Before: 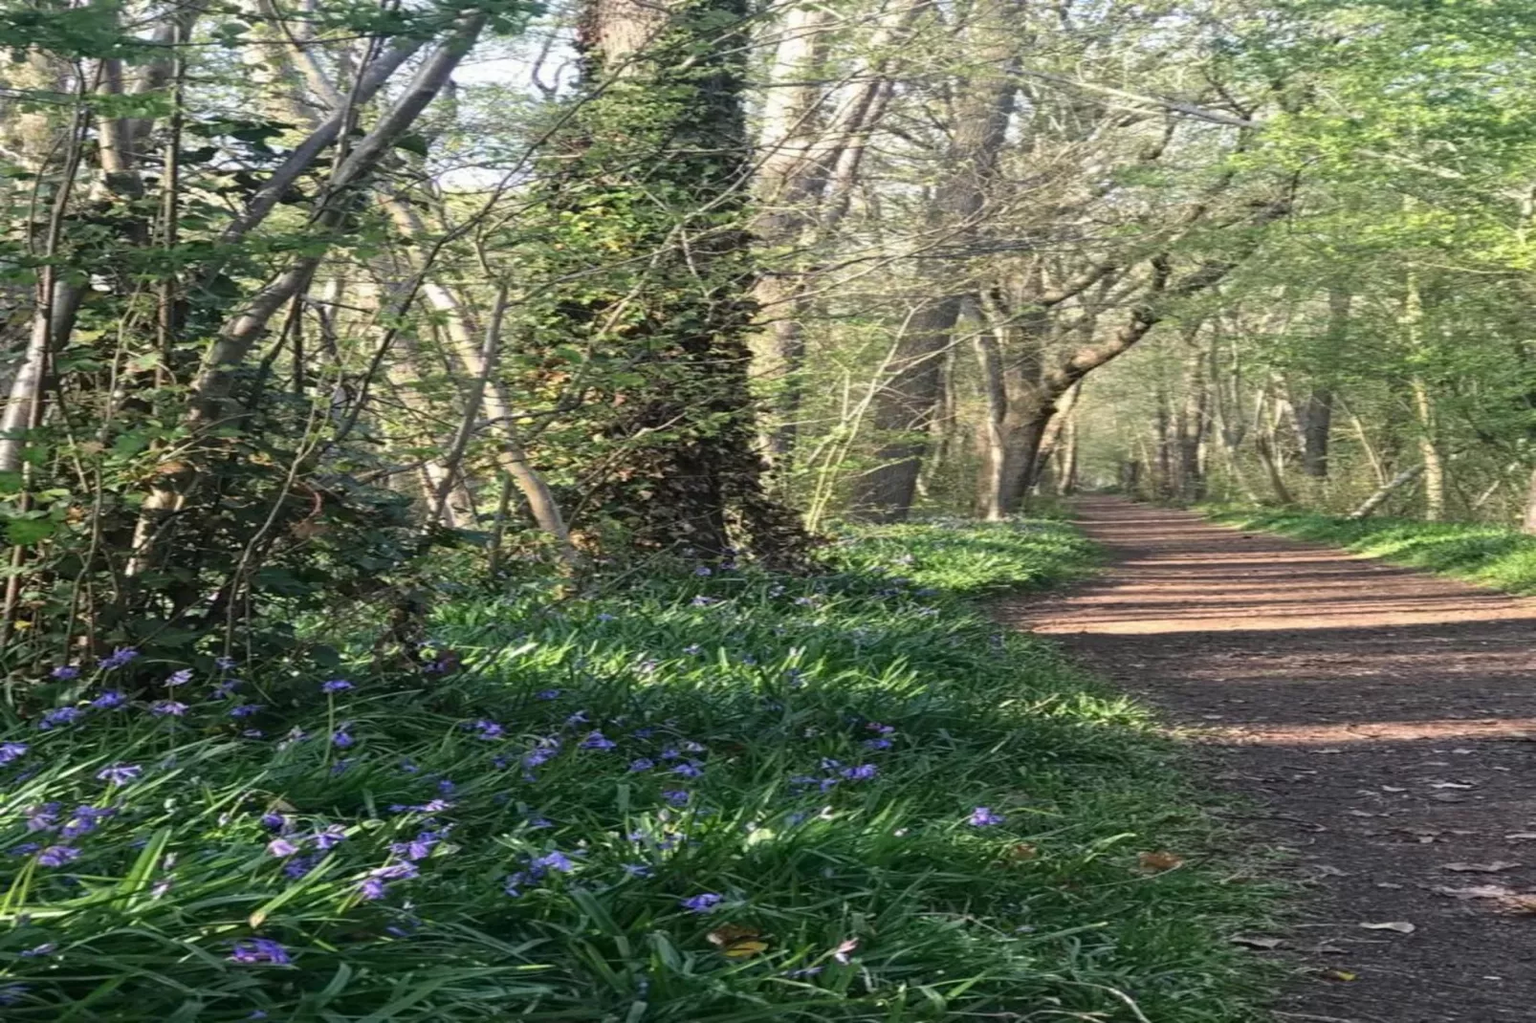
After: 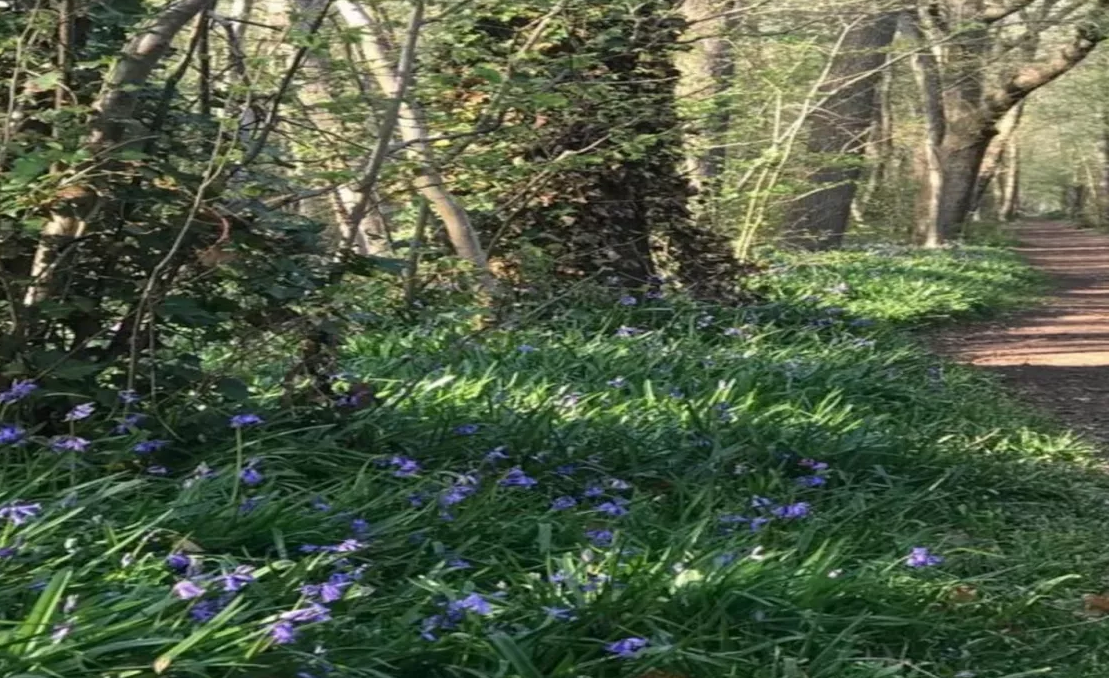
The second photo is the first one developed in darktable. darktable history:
crop: left 6.69%, top 27.848%, right 24.201%, bottom 8.745%
